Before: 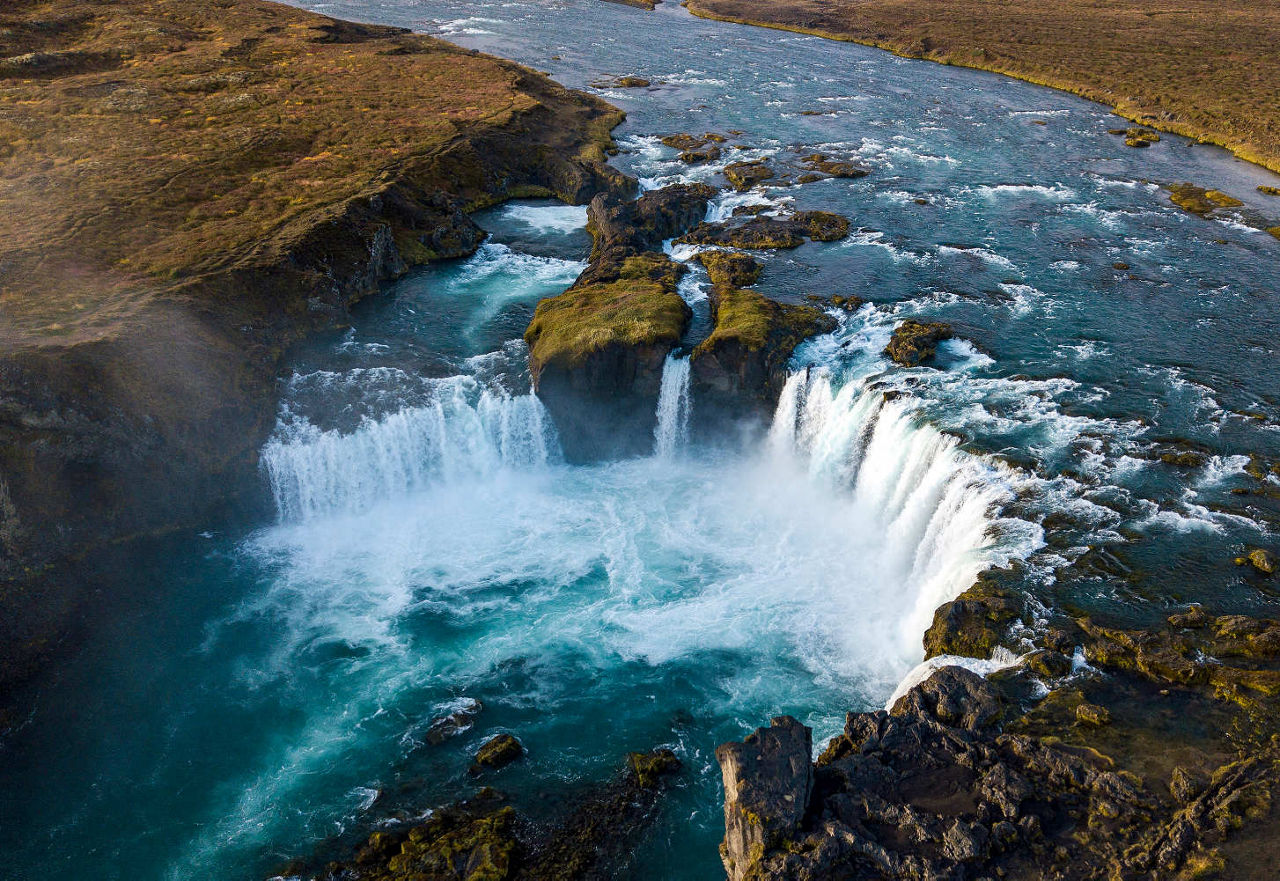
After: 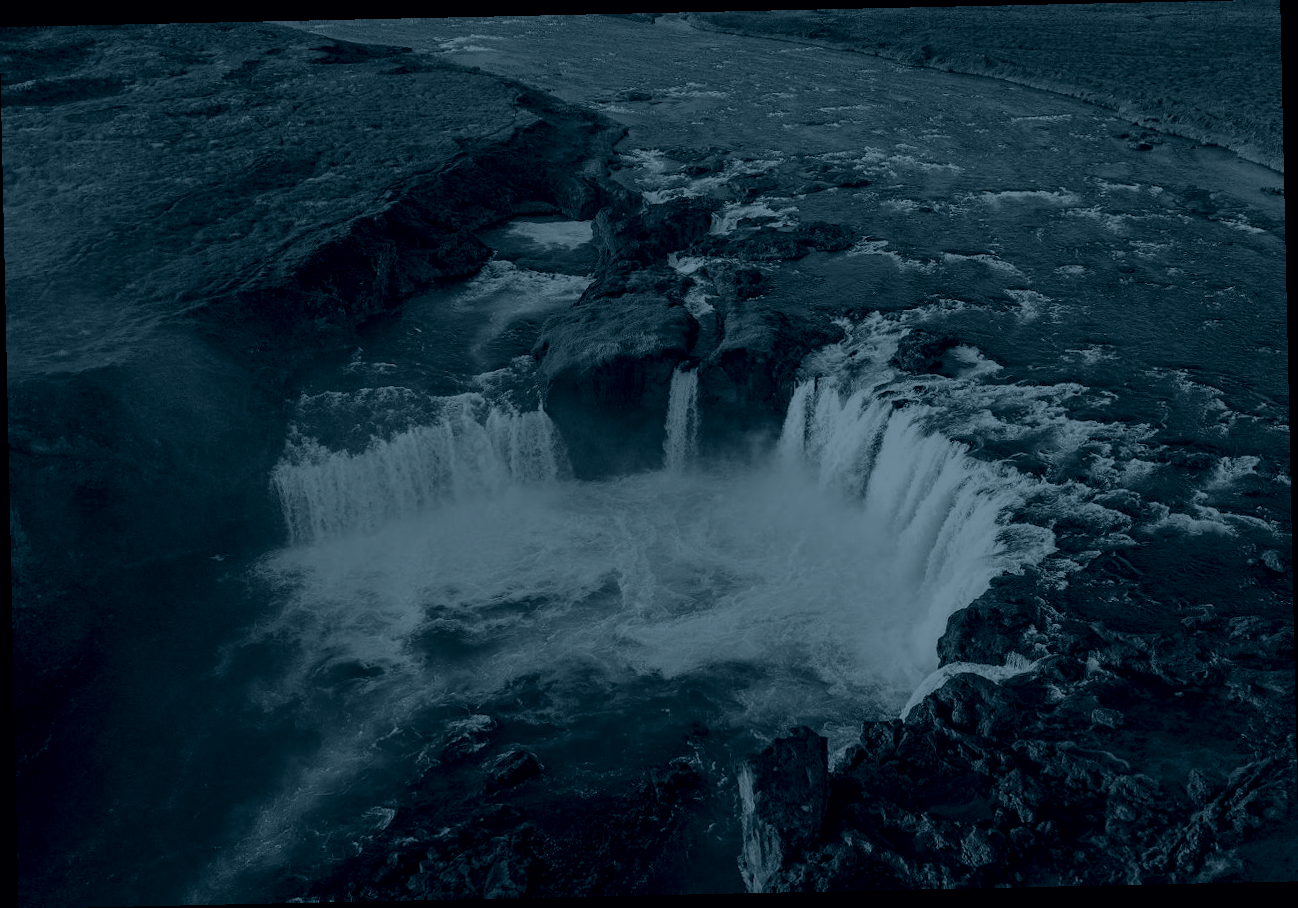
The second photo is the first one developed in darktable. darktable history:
rotate and perspective: rotation -1.24°, automatic cropping off
tone equalizer: on, module defaults
white balance: red 1.029, blue 0.92
colorize: hue 194.4°, saturation 29%, source mix 61.75%, lightness 3.98%, version 1
